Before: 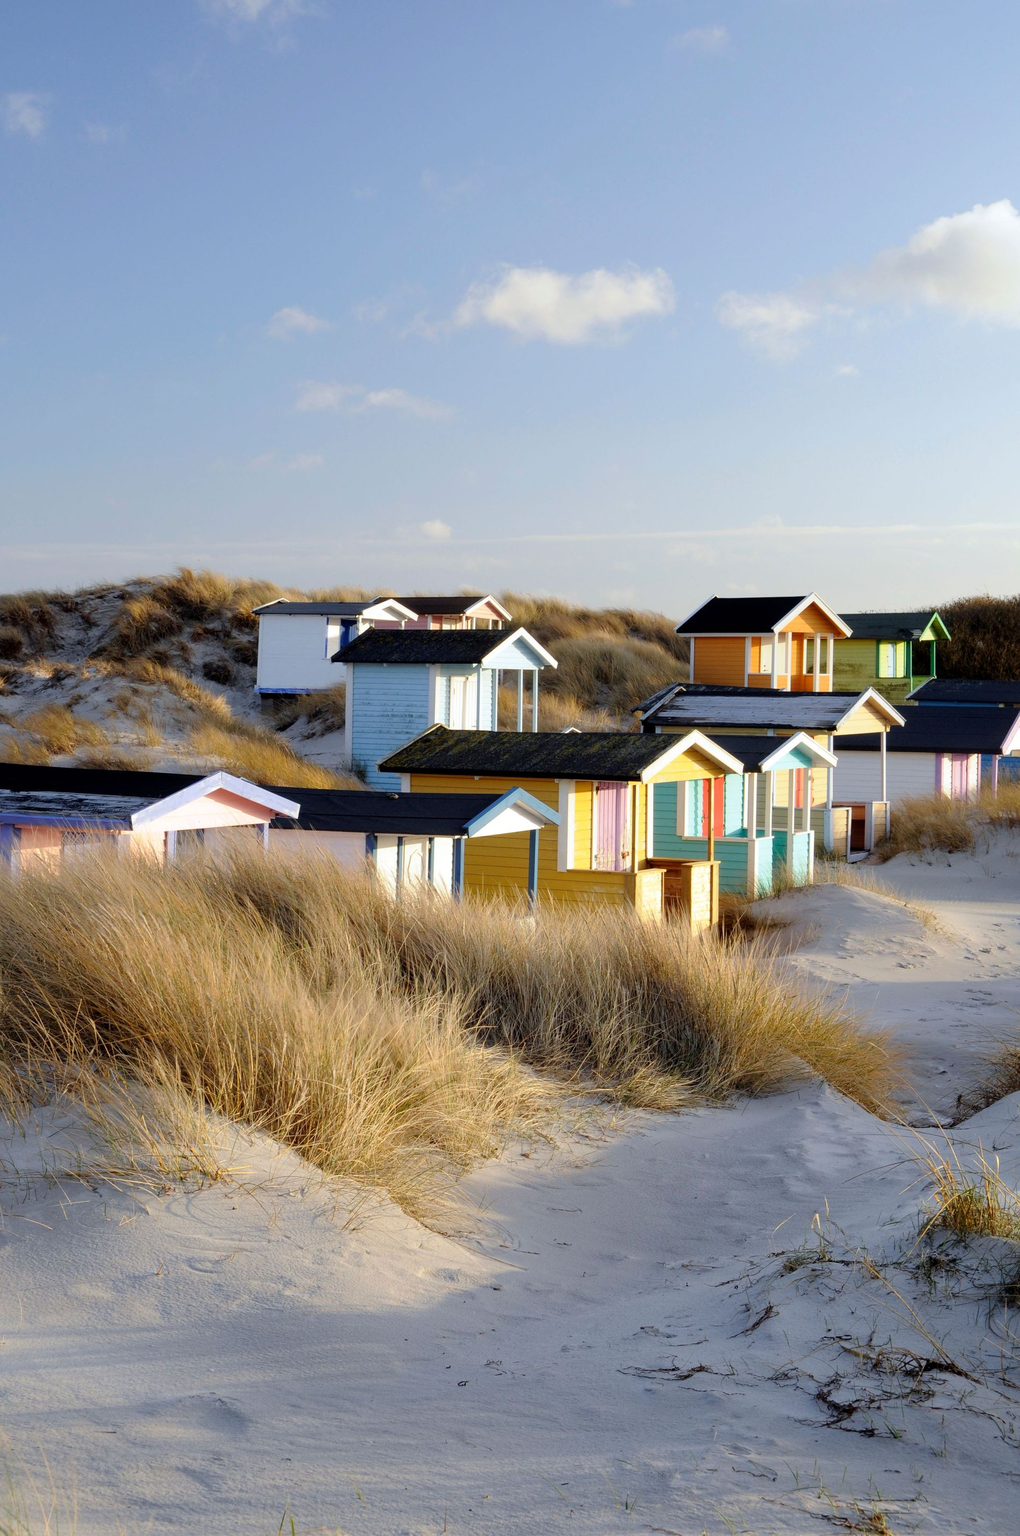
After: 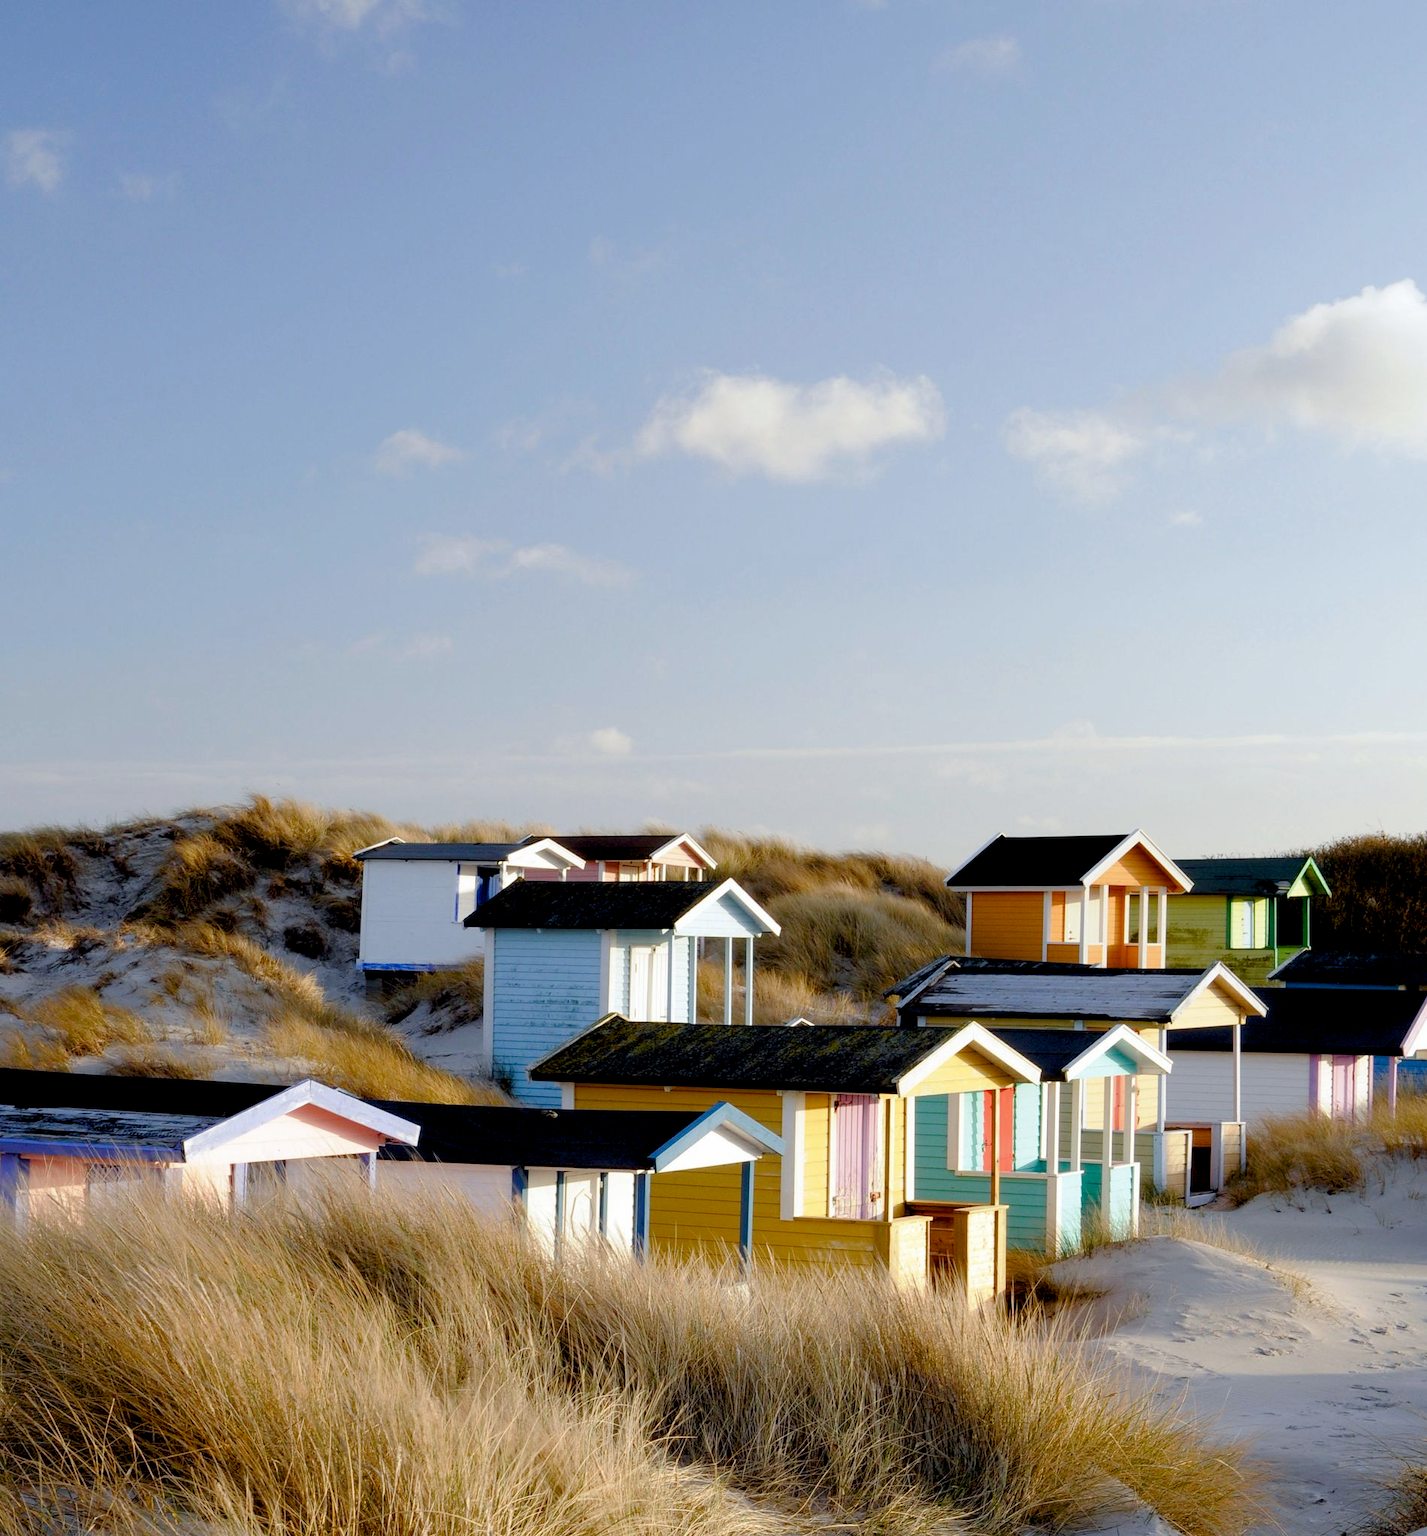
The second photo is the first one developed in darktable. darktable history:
color balance rgb: shadows lift › chroma 0.902%, shadows lift › hue 114.51°, global offset › luminance -0.897%, linear chroma grading › mid-tones 7.879%, perceptual saturation grading › global saturation 20%, perceptual saturation grading › highlights -49.119%, perceptual saturation grading › shadows 24.405%
crop: right 0%, bottom 28.555%
